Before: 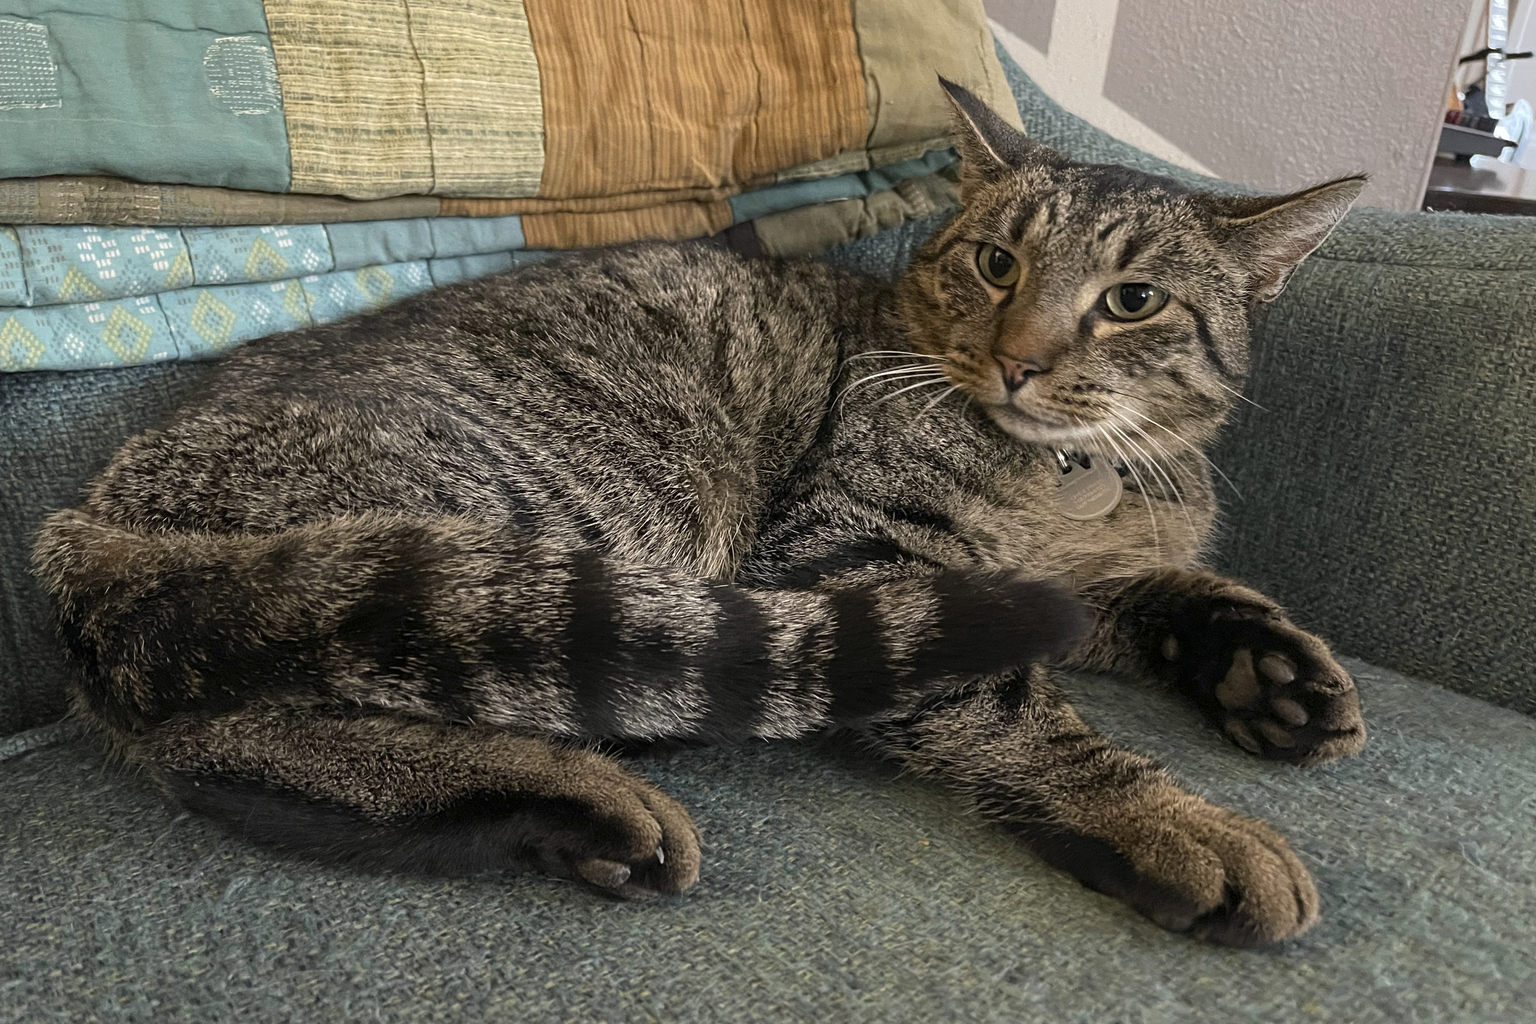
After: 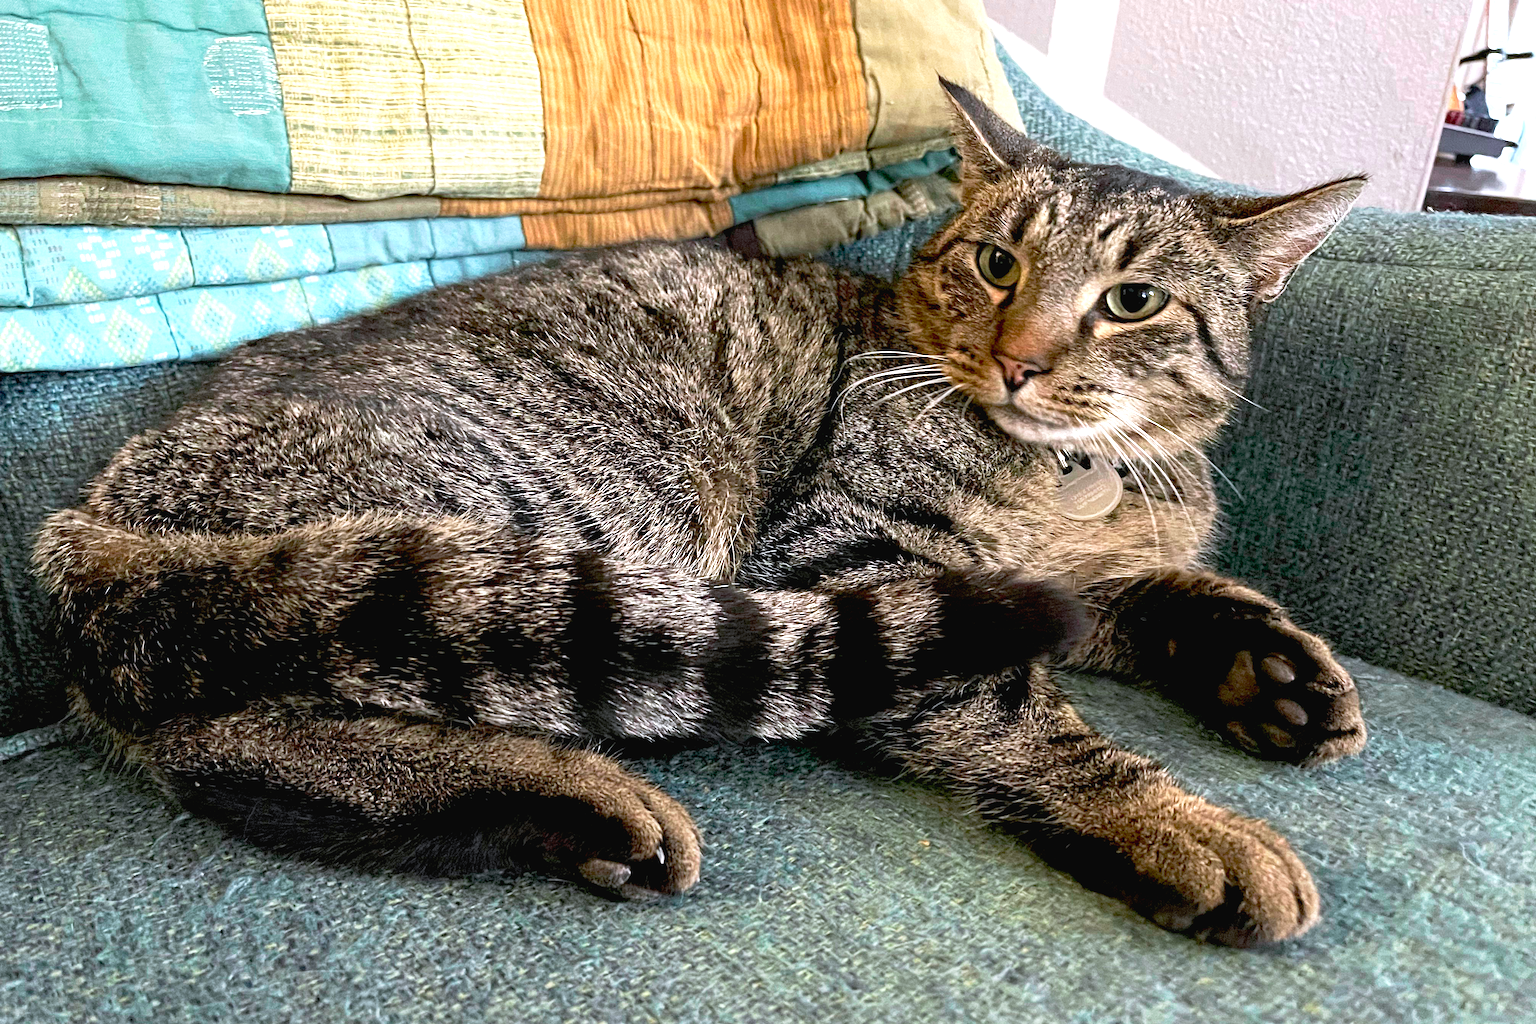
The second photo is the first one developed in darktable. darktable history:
color calibration: output R [0.948, 0.091, -0.04, 0], output G [-0.3, 1.384, -0.085, 0], output B [-0.108, 0.061, 1.08, 0], gray › normalize channels true, illuminant as shot in camera, x 0.358, y 0.373, temperature 4628.91 K, gamut compression 0.005
exposure: black level correction 0.011, exposure 1.086 EV, compensate exposure bias true, compensate highlight preservation false
tone curve: curves: ch0 [(0, 0.024) (0.119, 0.146) (0.474, 0.464) (0.718, 0.721) (0.817, 0.839) (1, 0.998)]; ch1 [(0, 0) (0.377, 0.416) (0.439, 0.451) (0.477, 0.477) (0.501, 0.497) (0.538, 0.544) (0.58, 0.602) (0.664, 0.676) (0.783, 0.804) (1, 1)]; ch2 [(0, 0) (0.38, 0.405) (0.463, 0.456) (0.498, 0.497) (0.524, 0.535) (0.578, 0.576) (0.648, 0.665) (1, 1)], preserve colors none
